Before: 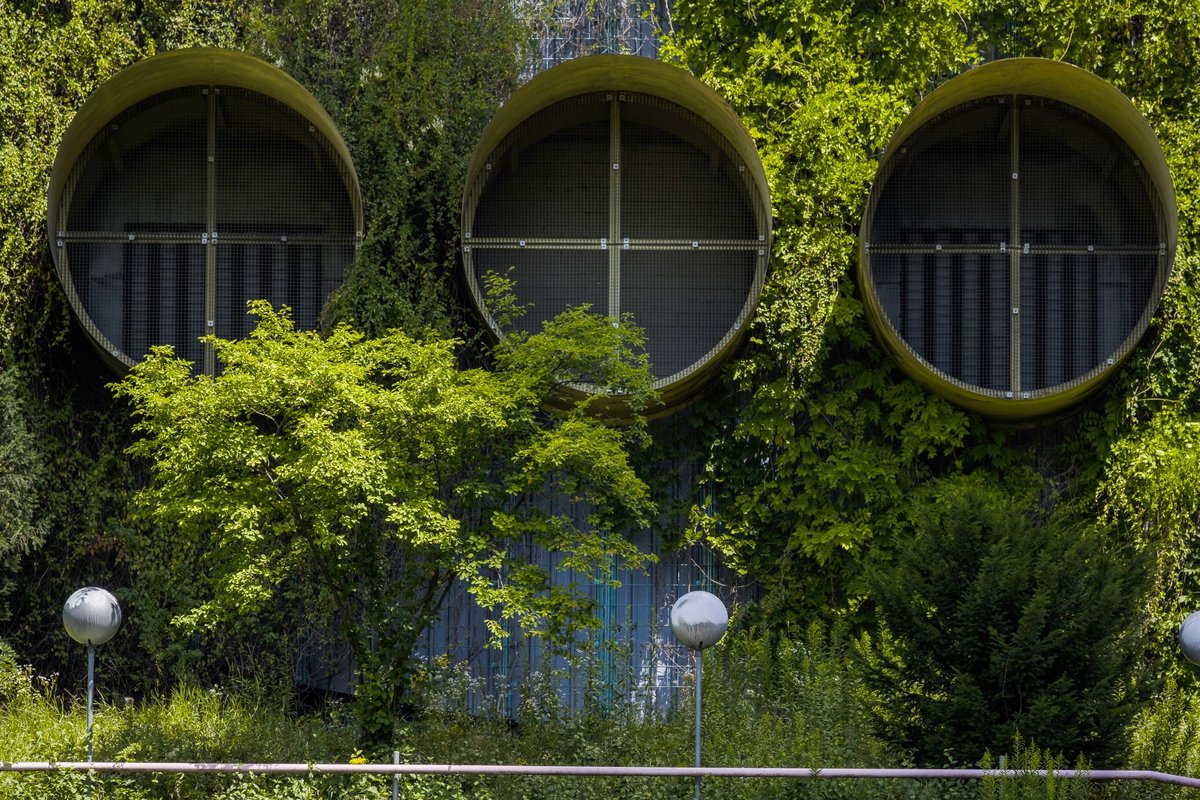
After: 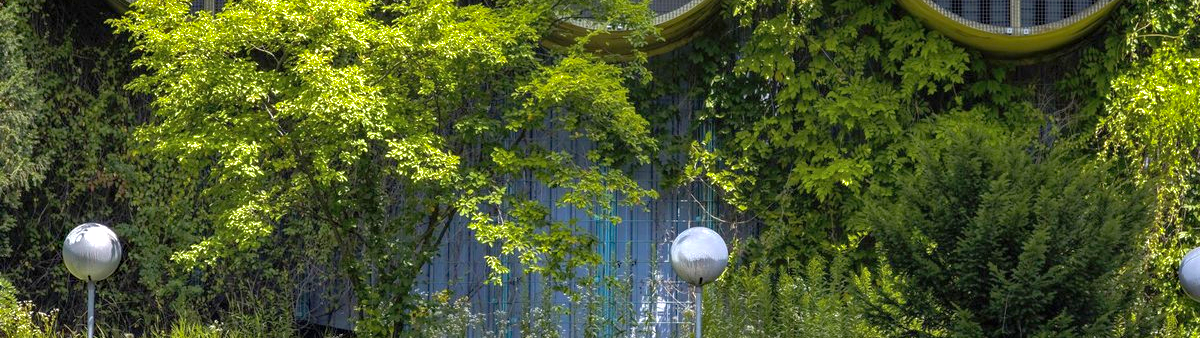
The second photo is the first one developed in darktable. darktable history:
crop: top 45.508%, bottom 12.18%
exposure: black level correction 0, exposure 0.698 EV, compensate highlight preservation false
shadows and highlights: on, module defaults
haze removal: compatibility mode true, adaptive false
